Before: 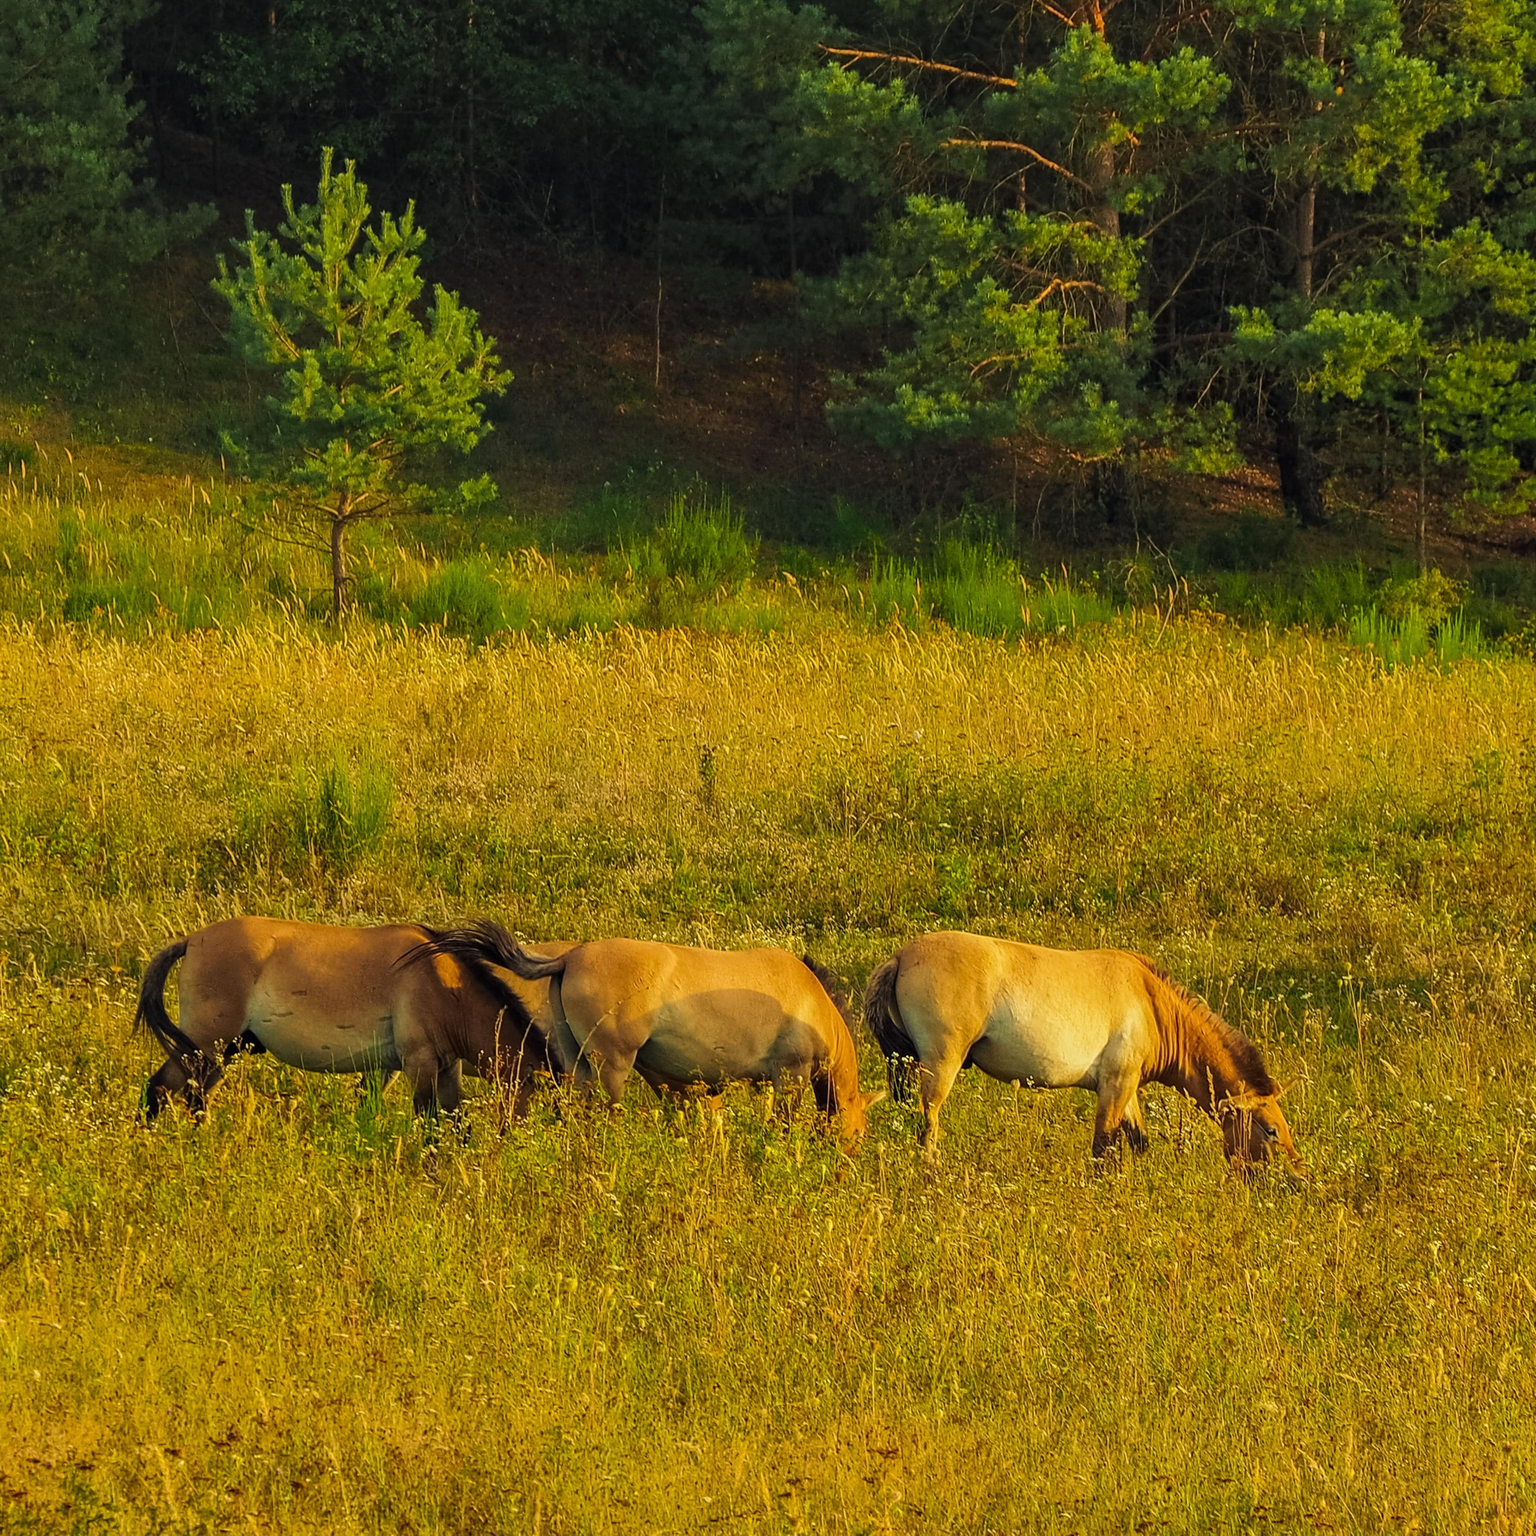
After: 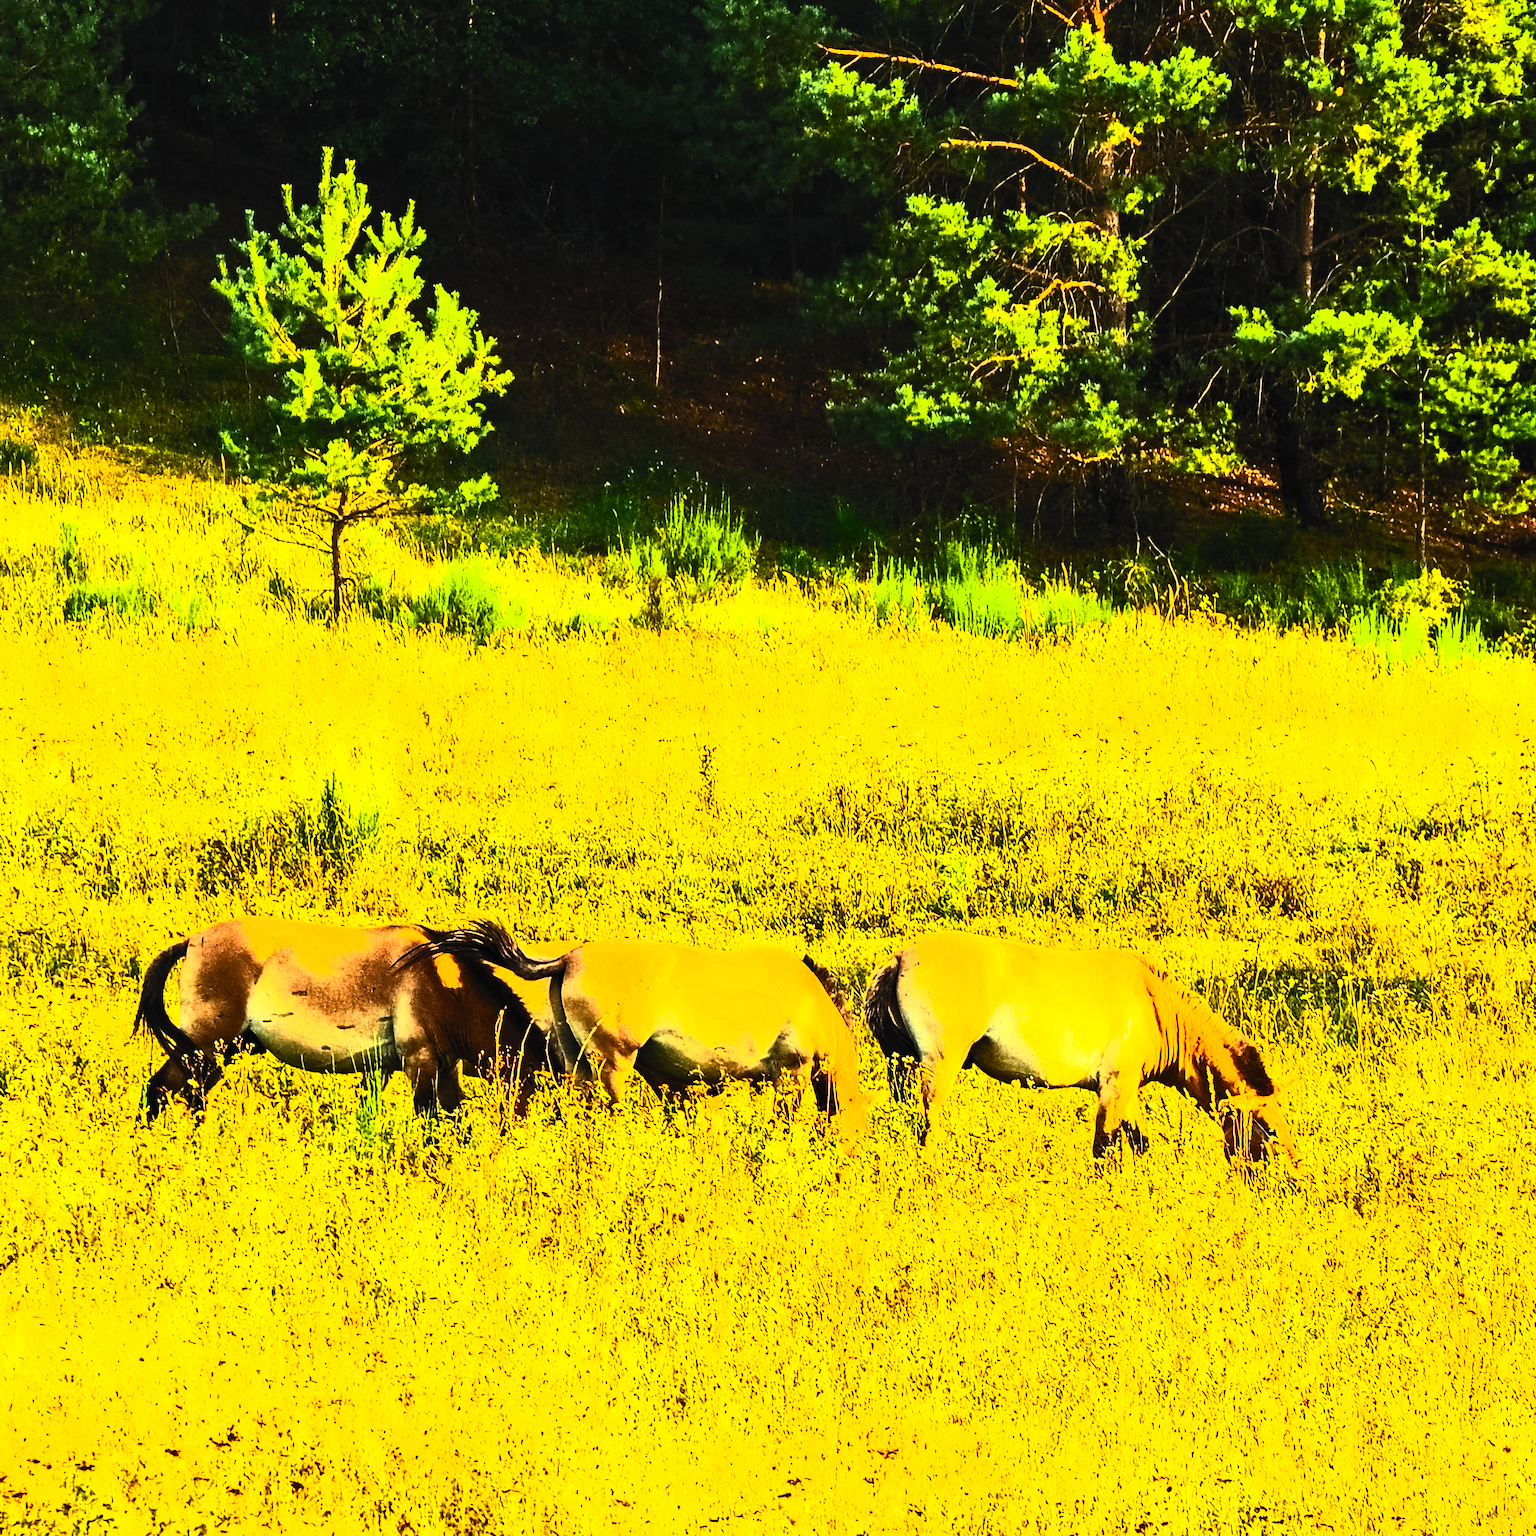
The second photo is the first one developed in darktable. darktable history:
contrast brightness saturation: contrast 0.83, brightness 0.59, saturation 0.59
rgb curve: curves: ch0 [(0, 0) (0.21, 0.15) (0.24, 0.21) (0.5, 0.75) (0.75, 0.96) (0.89, 0.99) (1, 1)]; ch1 [(0, 0.02) (0.21, 0.13) (0.25, 0.2) (0.5, 0.67) (0.75, 0.9) (0.89, 0.97) (1, 1)]; ch2 [(0, 0.02) (0.21, 0.13) (0.25, 0.2) (0.5, 0.67) (0.75, 0.9) (0.89, 0.97) (1, 1)], compensate middle gray true
